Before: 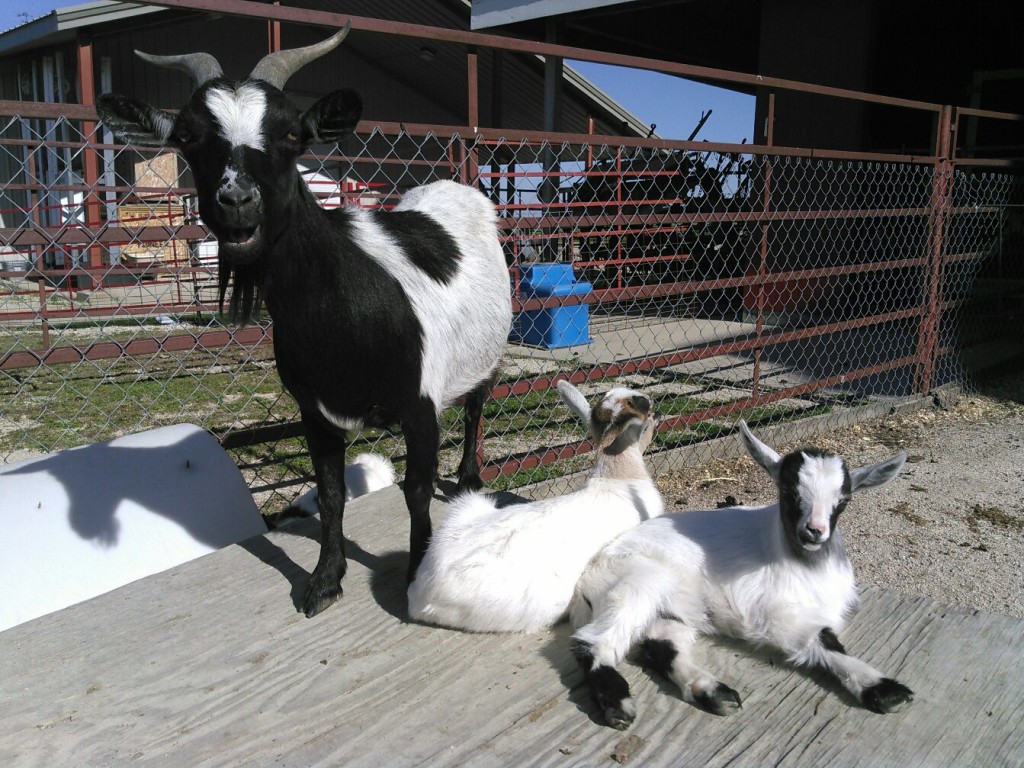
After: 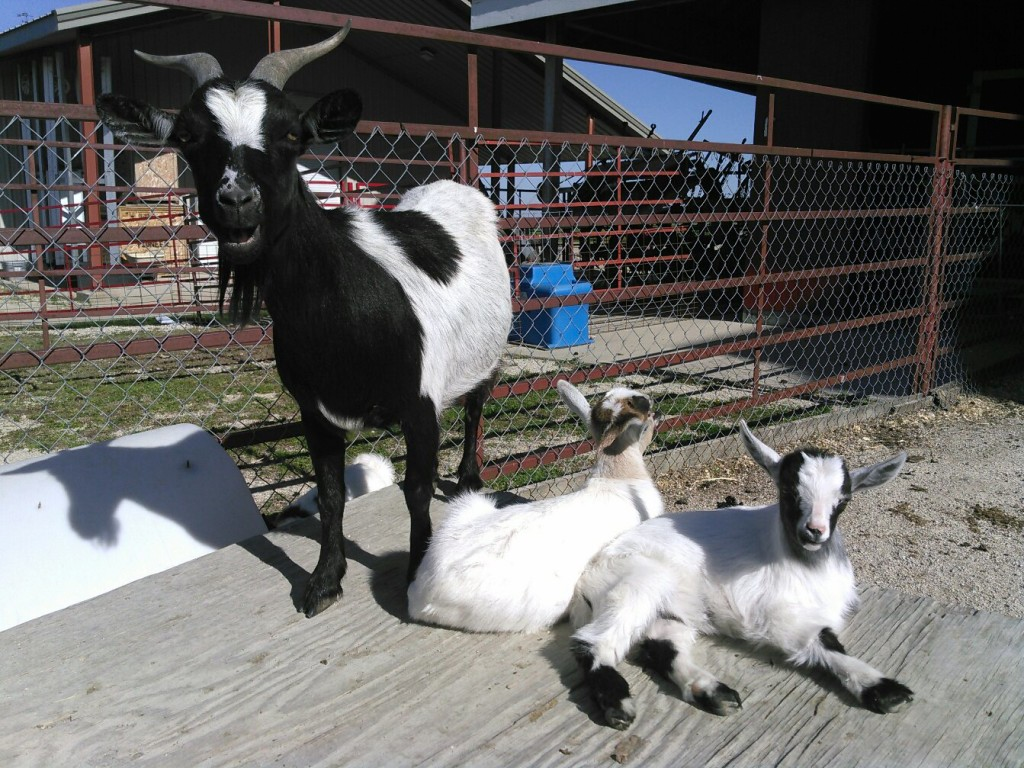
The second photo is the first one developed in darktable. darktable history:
contrast brightness saturation: contrast 0.078, saturation 0.023
